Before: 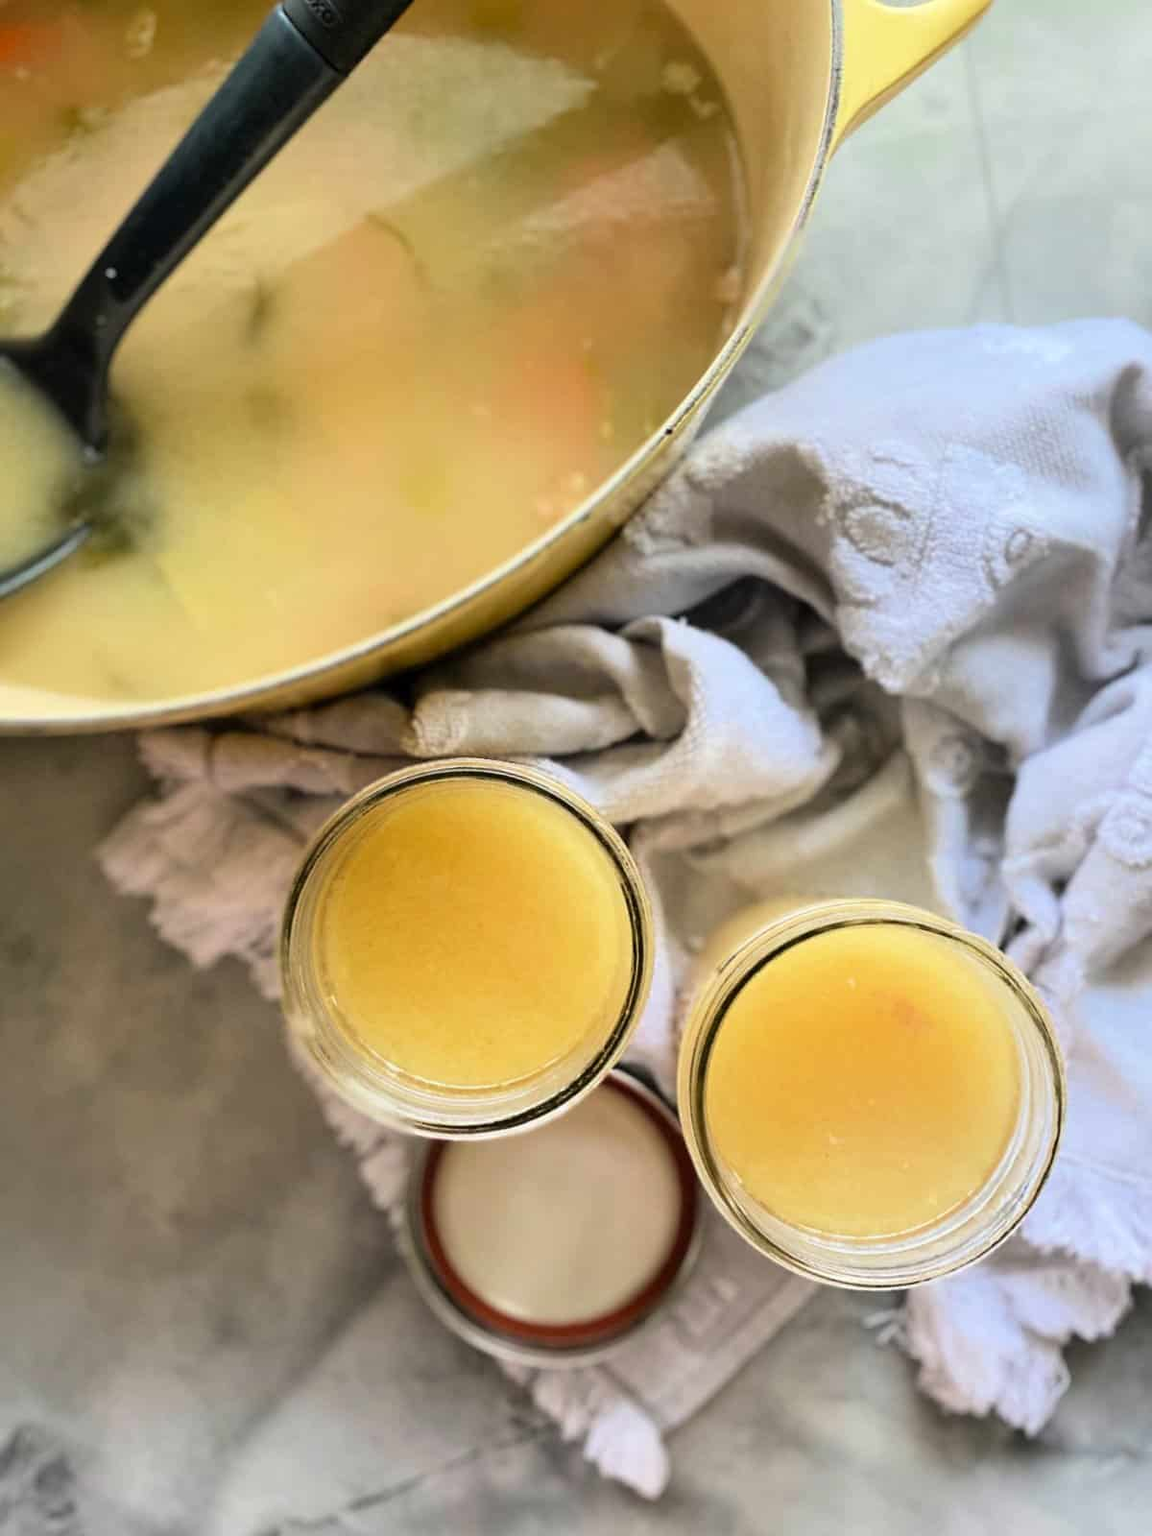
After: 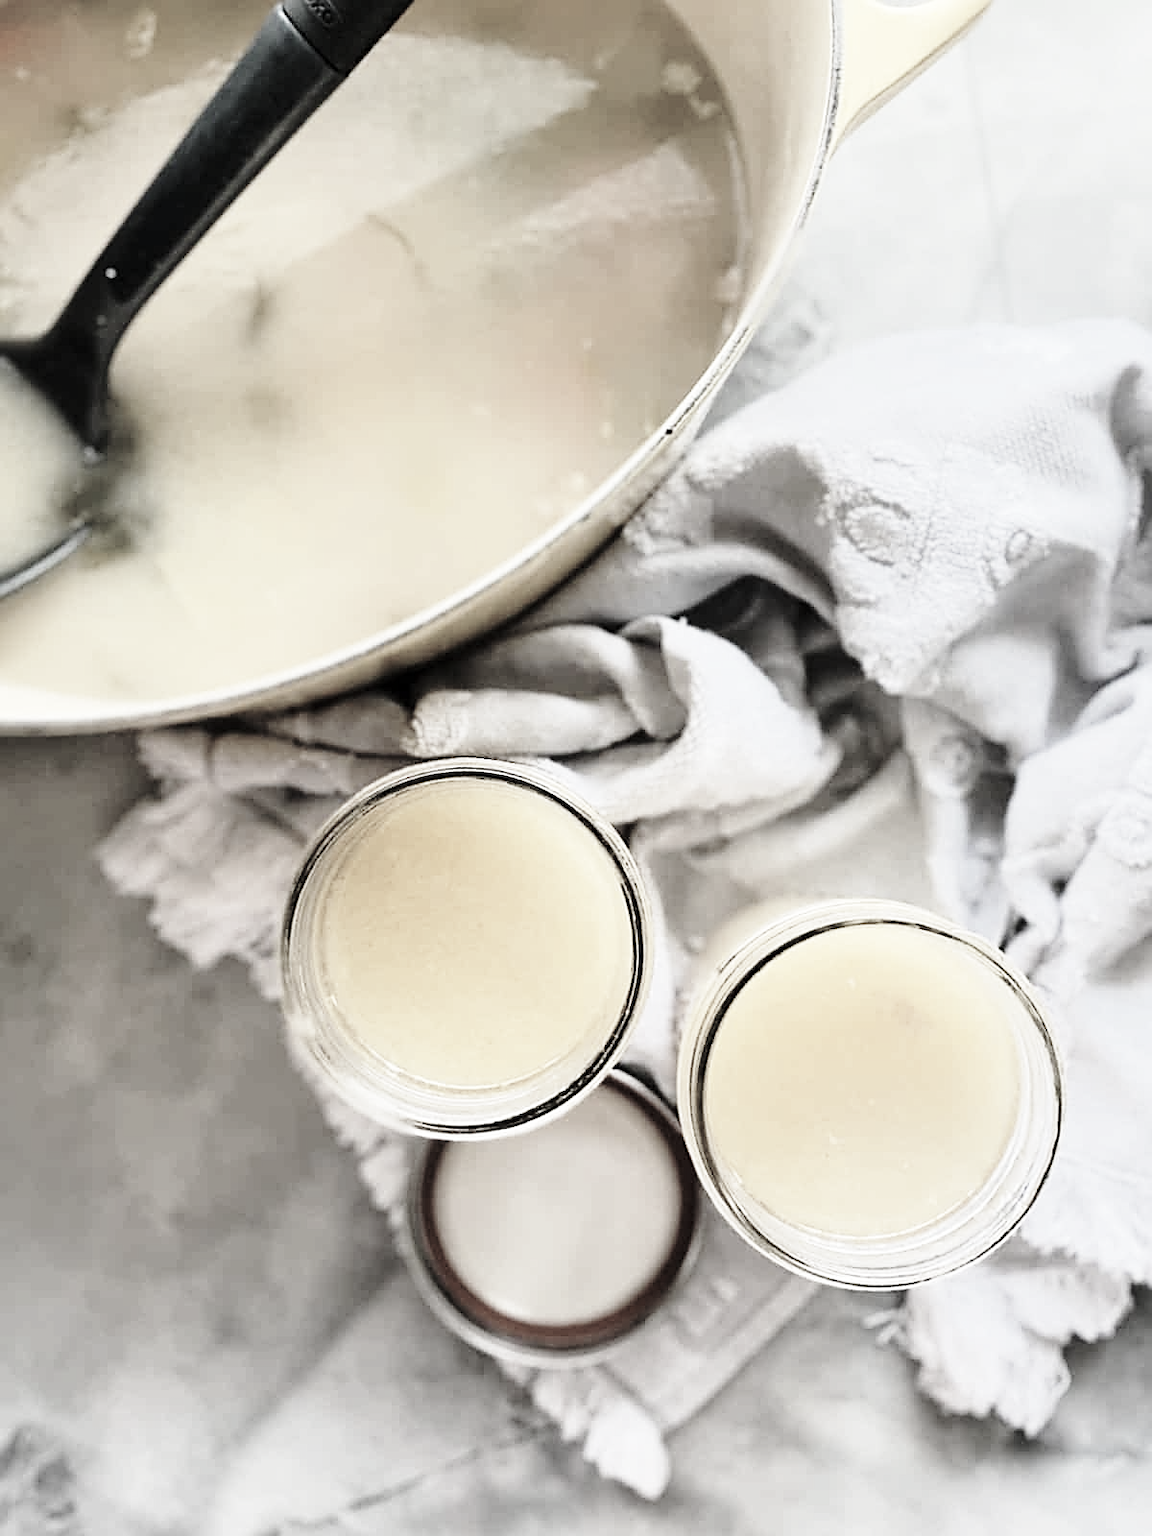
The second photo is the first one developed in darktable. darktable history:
sharpen: amount 0.602
base curve: curves: ch0 [(0, 0) (0.028, 0.03) (0.121, 0.232) (0.46, 0.748) (0.859, 0.968) (1, 1)], preserve colors none
color correction: highlights b* 0.018, saturation 0.183
contrast brightness saturation: contrast 0.036, saturation 0.165
